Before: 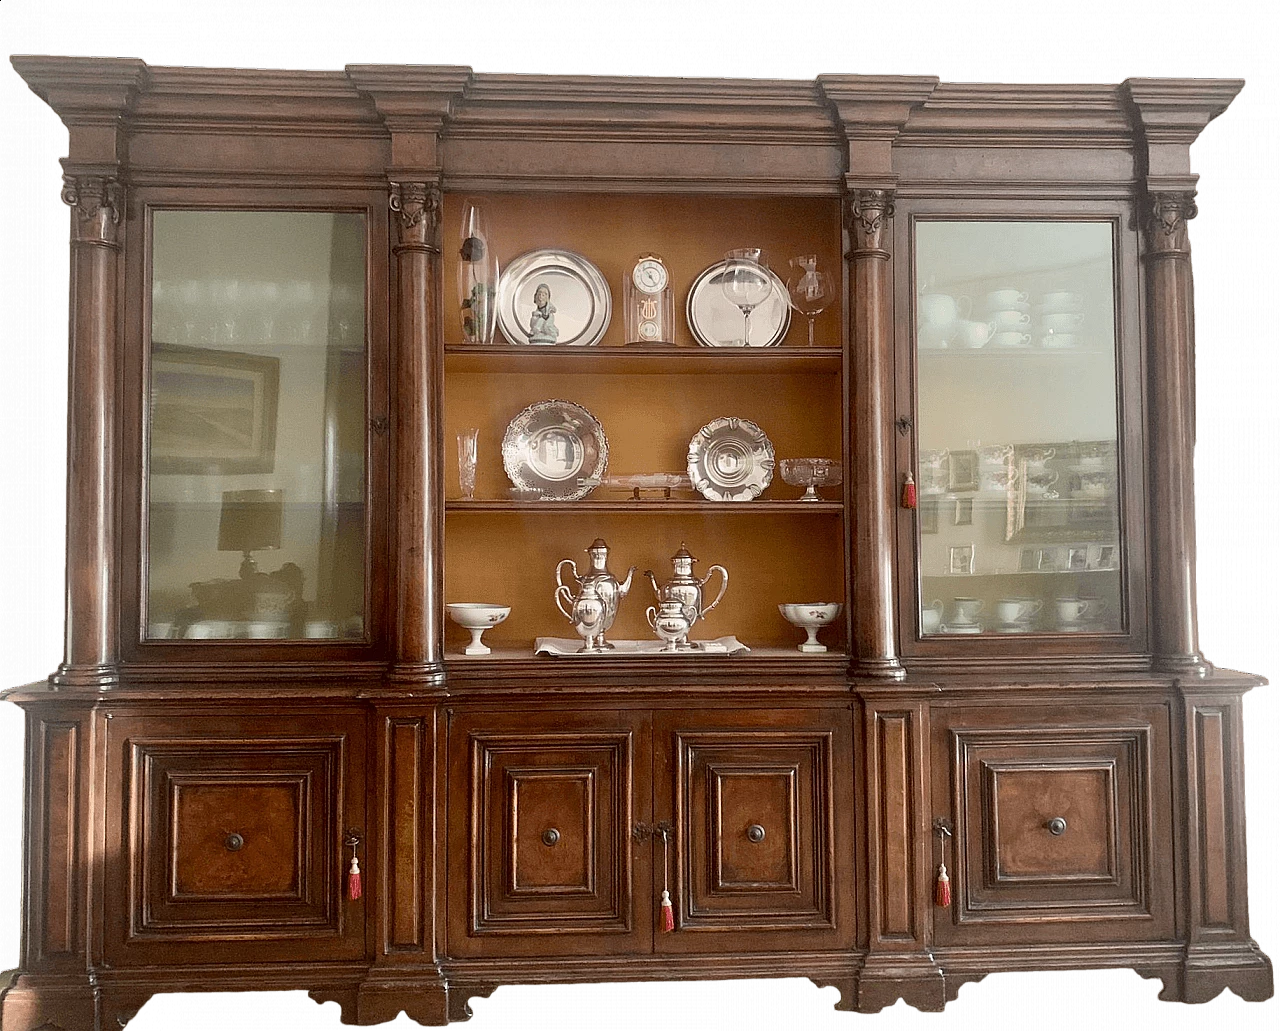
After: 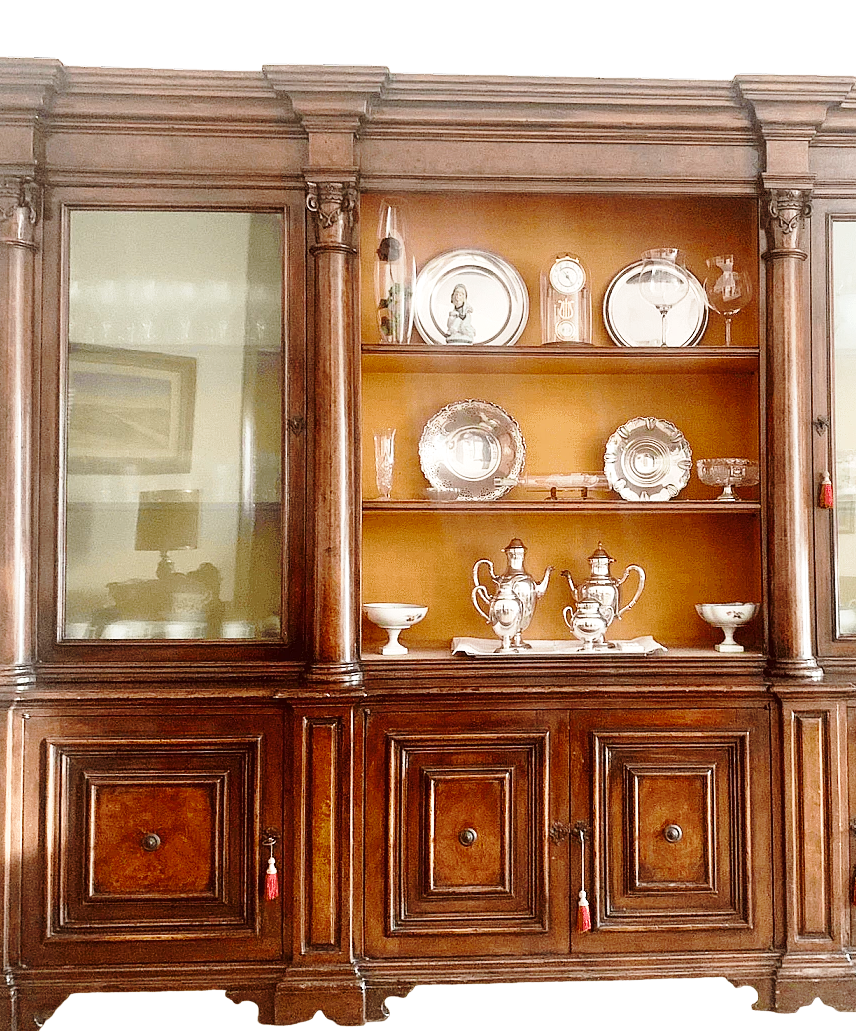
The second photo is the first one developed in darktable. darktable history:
crop and rotate: left 6.529%, right 26.536%
exposure: exposure 0.296 EV, compensate highlight preservation false
base curve: curves: ch0 [(0, 0) (0.028, 0.03) (0.121, 0.232) (0.46, 0.748) (0.859, 0.968) (1, 1)], preserve colors none
